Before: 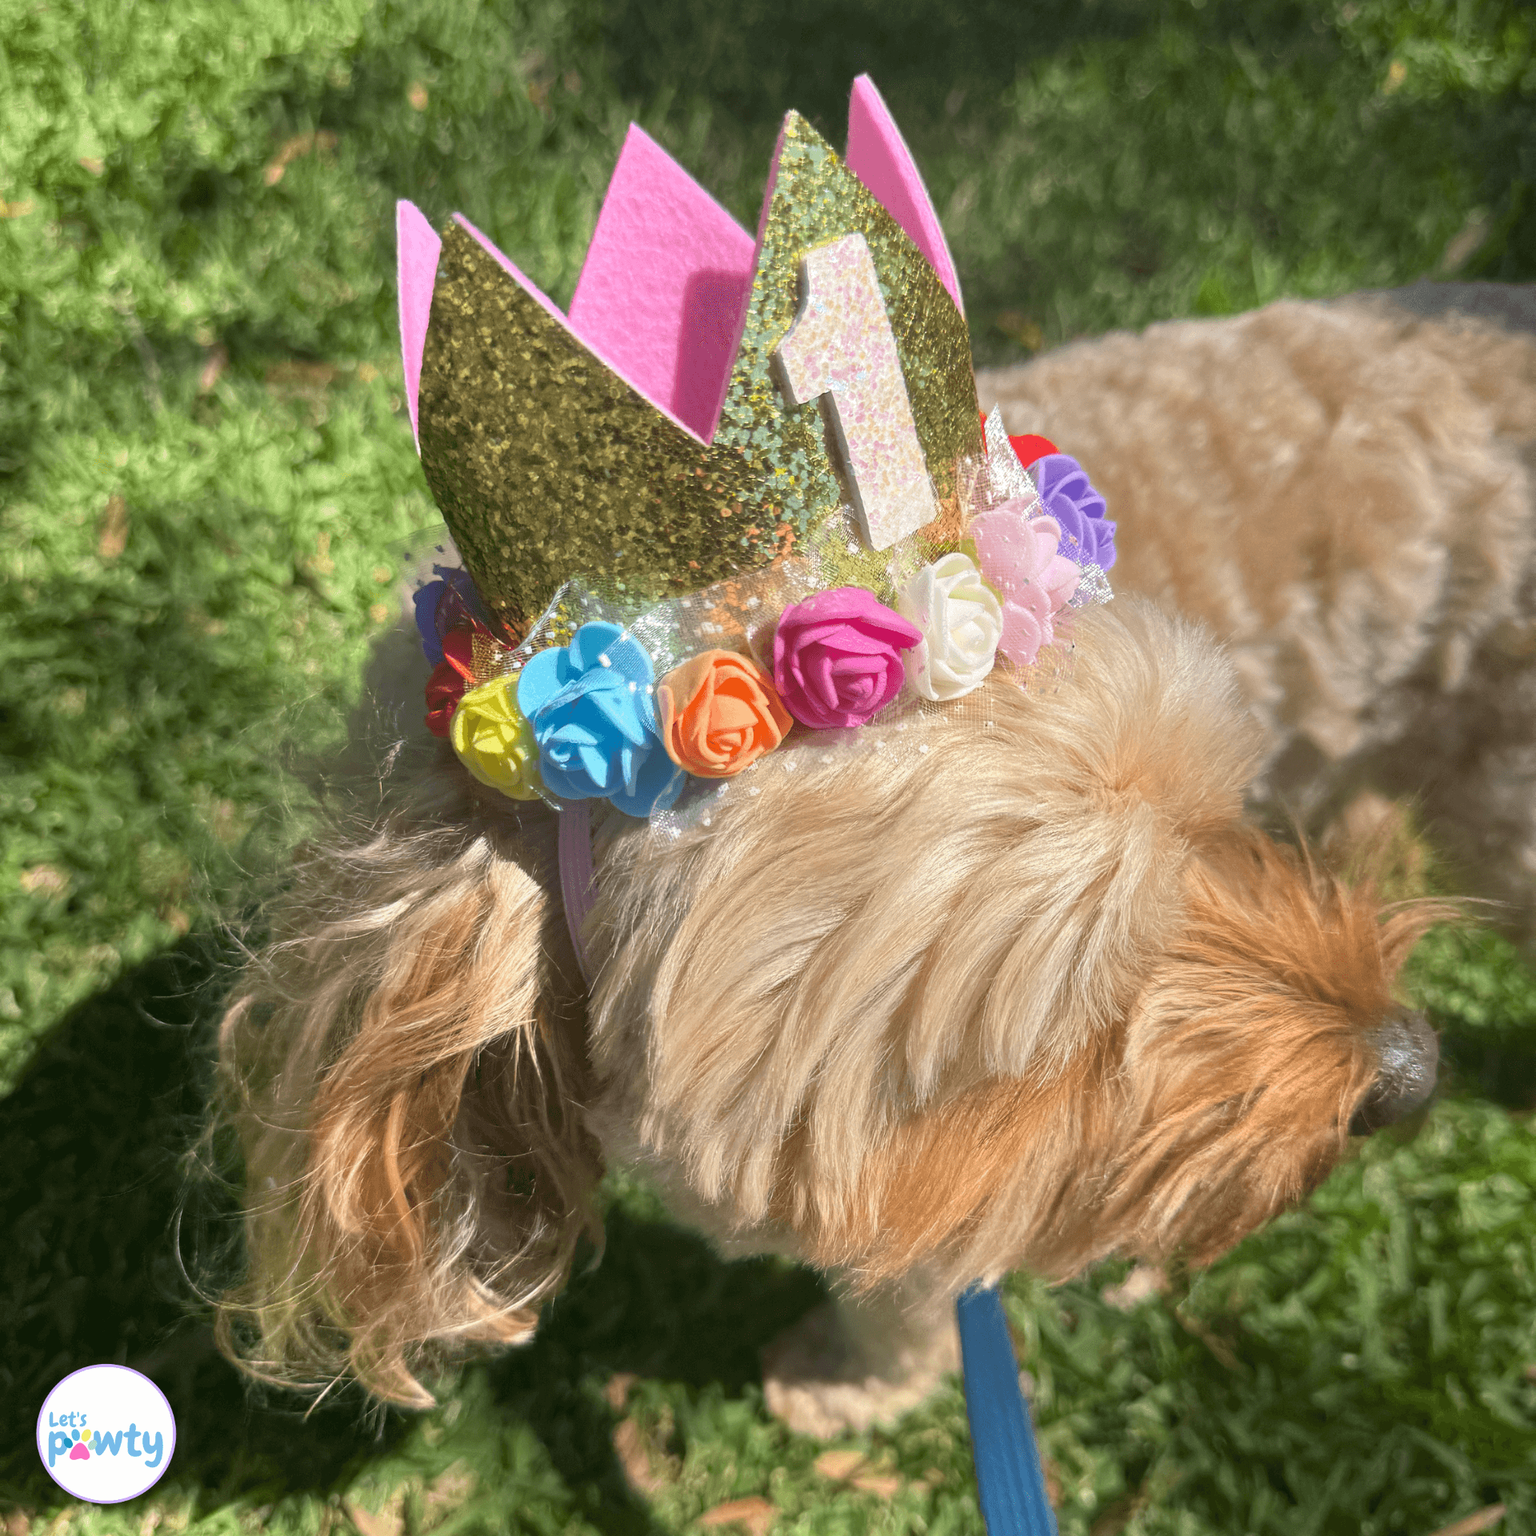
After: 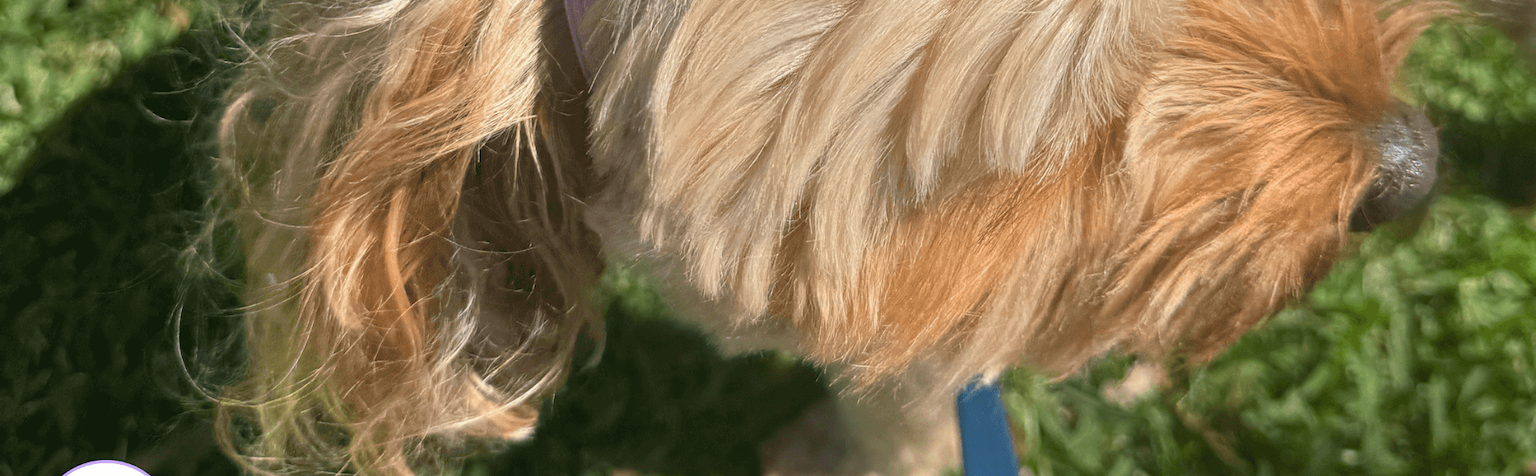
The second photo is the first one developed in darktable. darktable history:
crop and rotate: top 58.857%, bottom 10.109%
shadows and highlights: shadows 25.4, highlights -23.64
